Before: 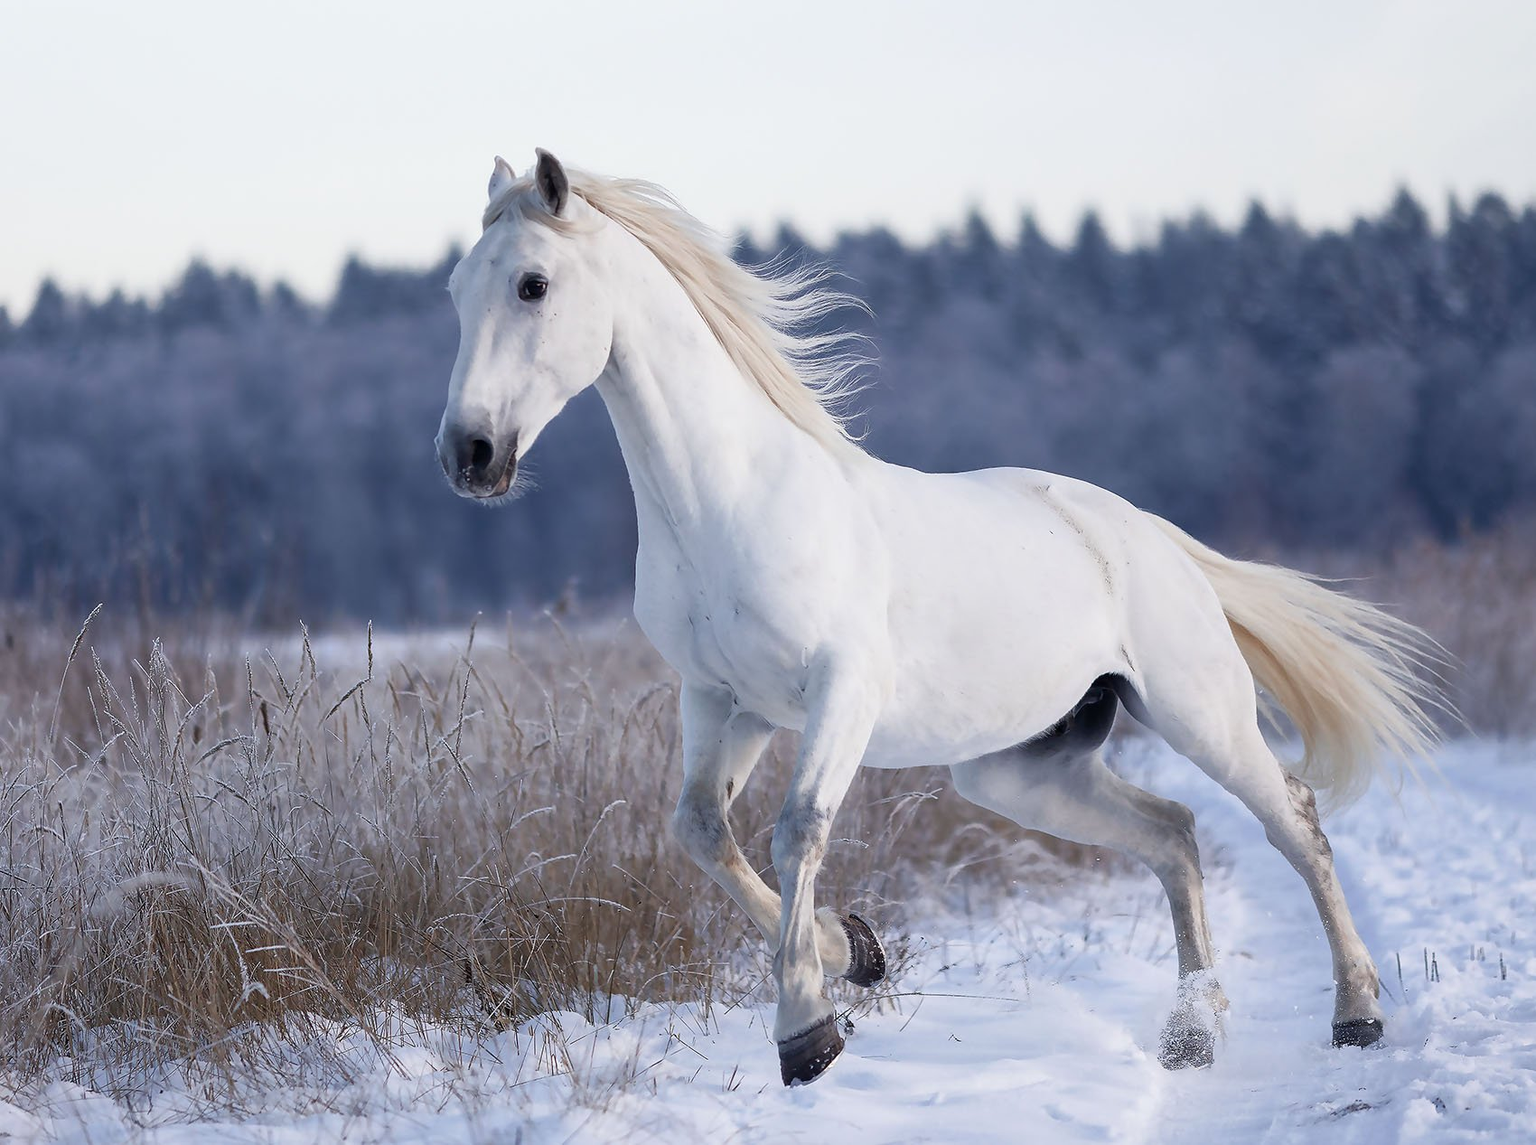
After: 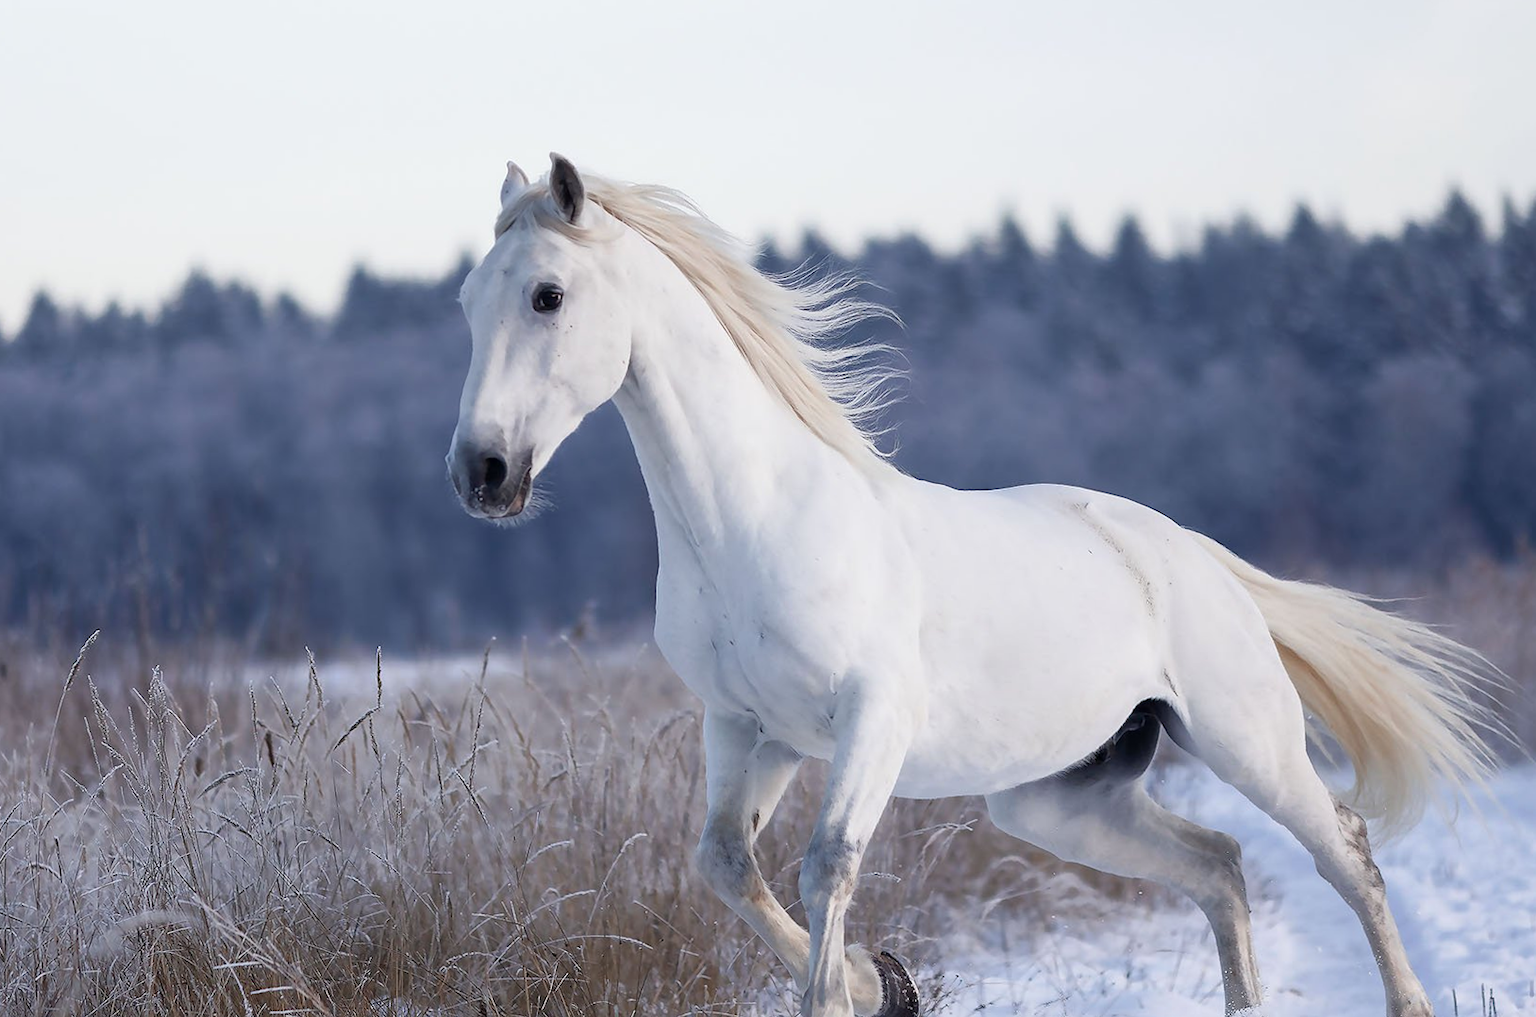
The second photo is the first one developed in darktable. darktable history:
crop and rotate: angle 0.252°, left 0.204%, right 3.439%, bottom 14.344%
